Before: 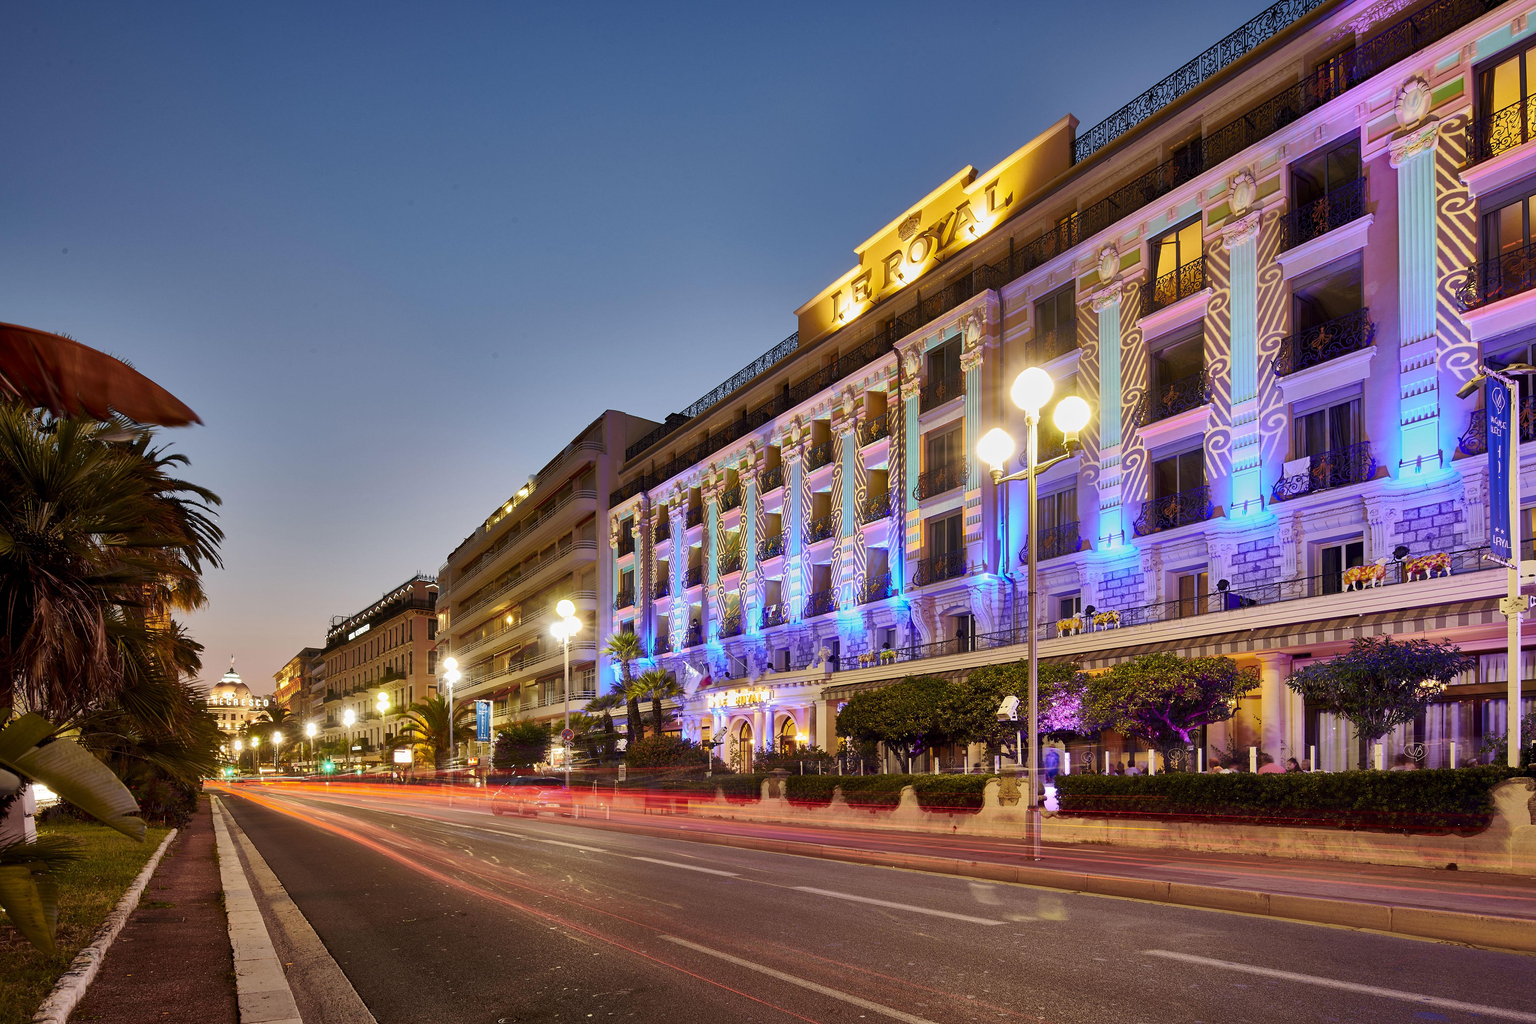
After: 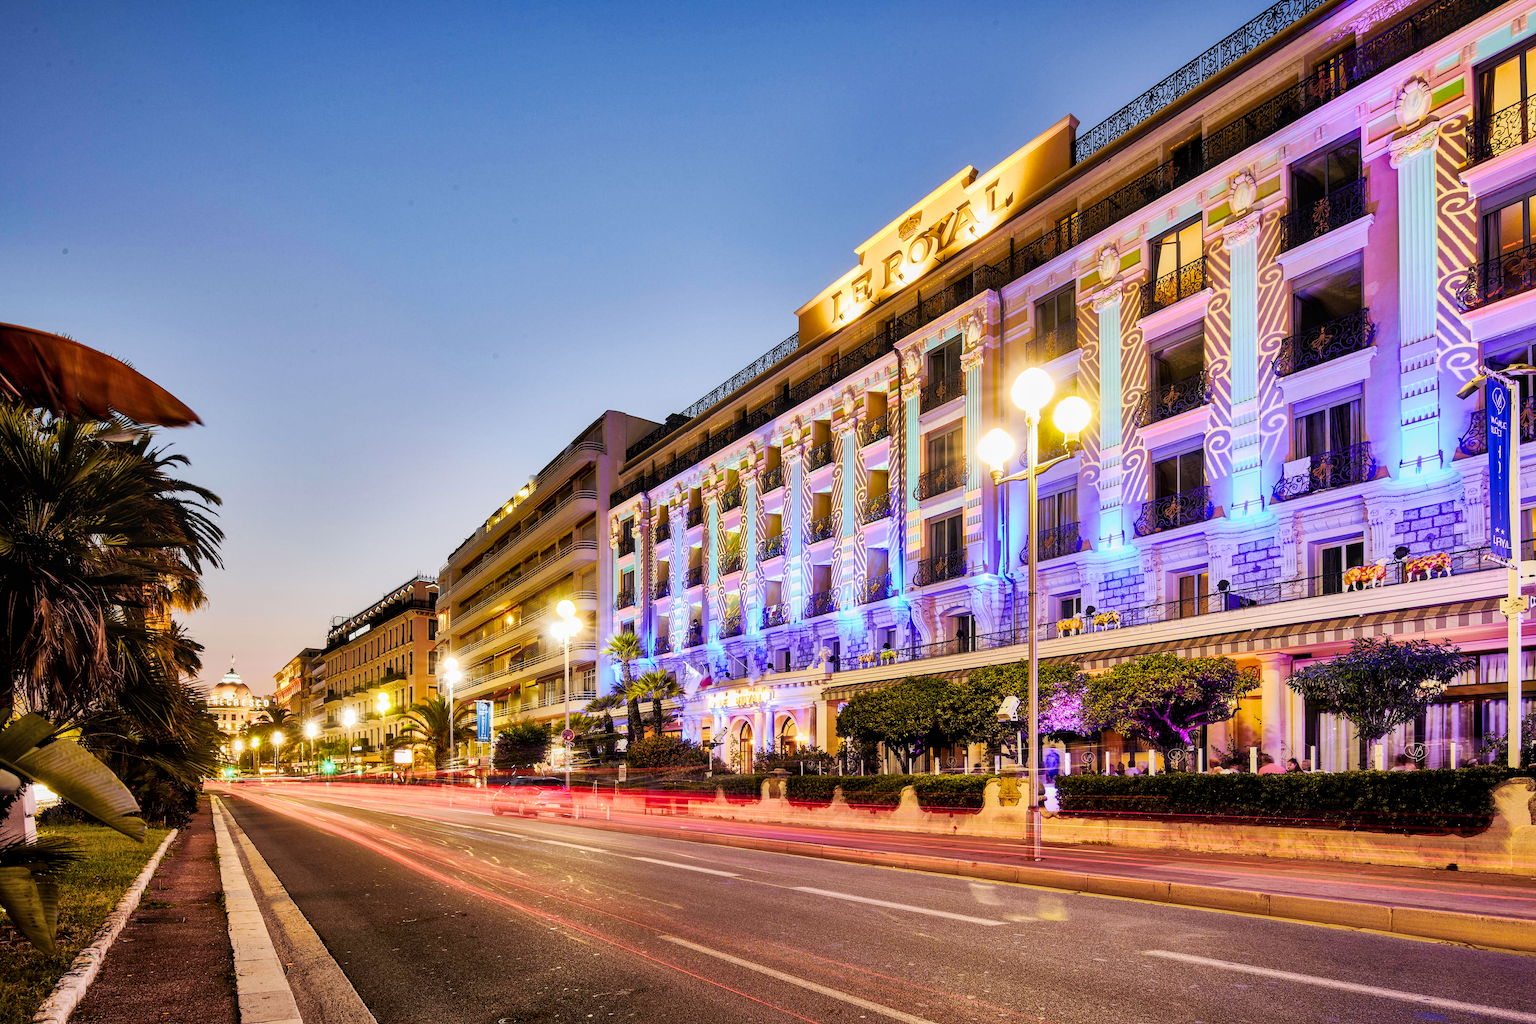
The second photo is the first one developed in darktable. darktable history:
color balance rgb: perceptual saturation grading › global saturation 20%, global vibrance 20%
filmic rgb: black relative exposure -5 EV, hardness 2.88, contrast 1.2, highlights saturation mix -30%
exposure: black level correction 0, exposure 0.9 EV, compensate exposure bias true, compensate highlight preservation false
local contrast: on, module defaults
